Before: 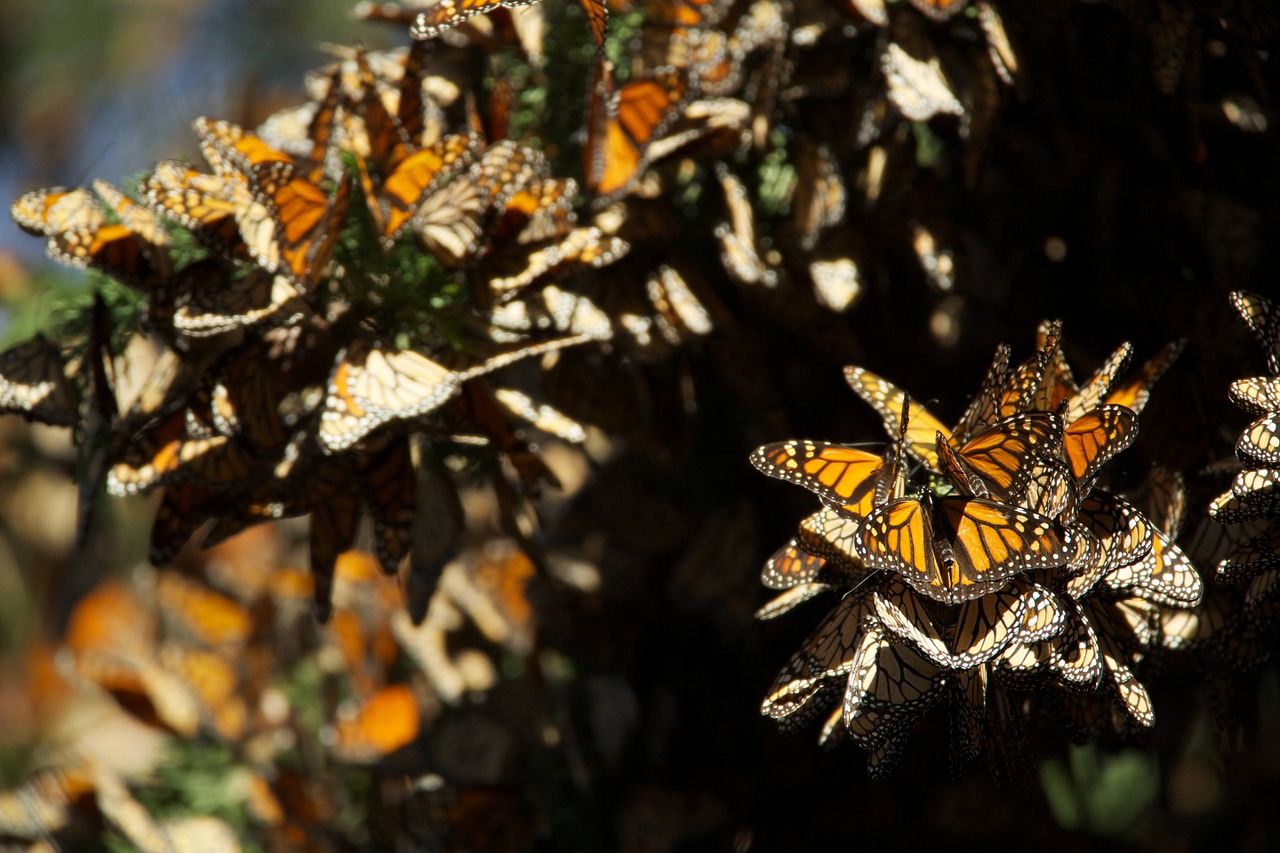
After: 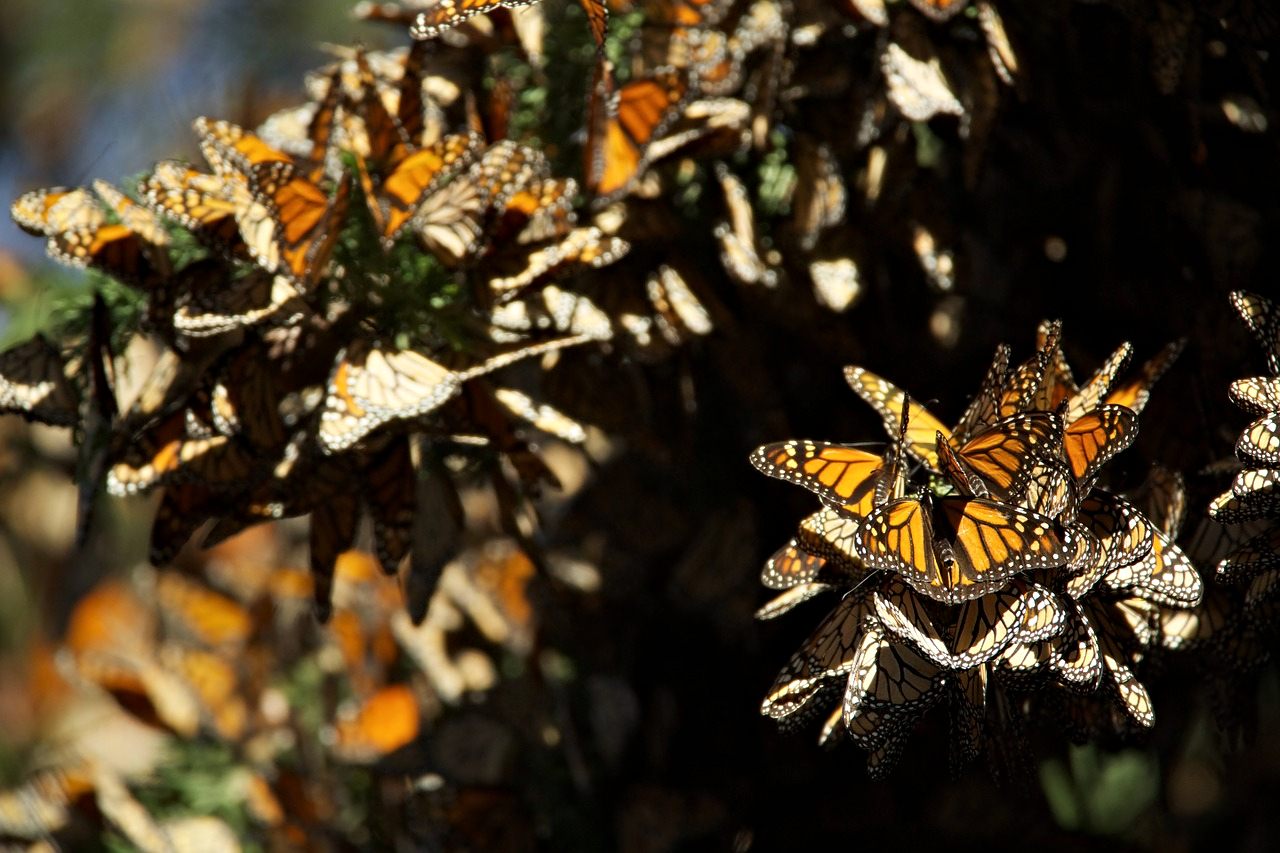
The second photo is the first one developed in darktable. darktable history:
contrast equalizer: octaves 7, y [[0.5, 0.504, 0.515, 0.527, 0.535, 0.534], [0.5 ×6], [0.491, 0.387, 0.179, 0.068, 0.068, 0.068], [0 ×5, 0.023], [0 ×6]]
